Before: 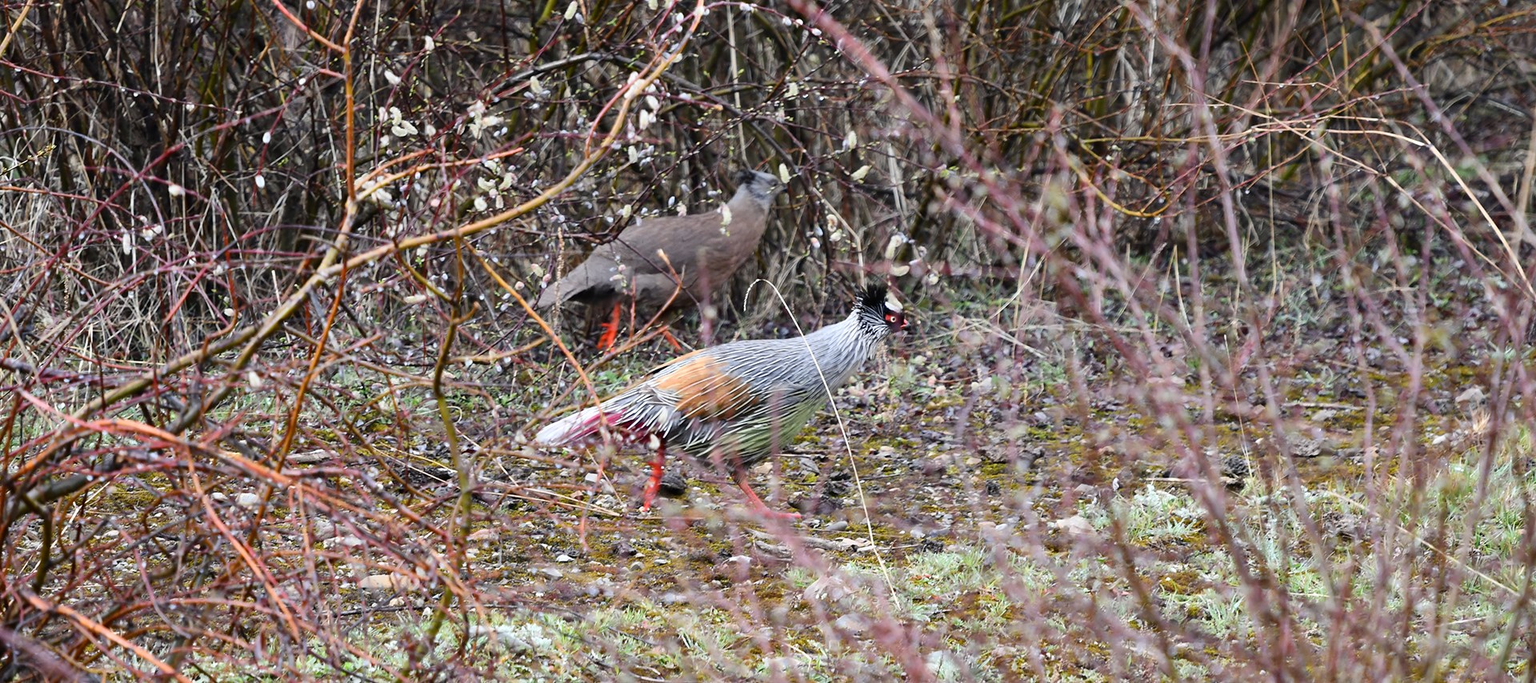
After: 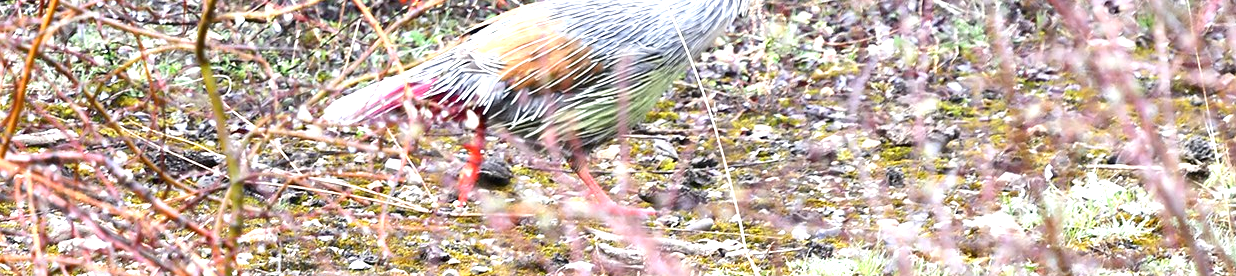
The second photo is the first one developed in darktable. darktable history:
exposure: black level correction 0, exposure 1.101 EV, compensate highlight preservation false
crop: left 18.024%, top 50.745%, right 17.505%, bottom 16.872%
